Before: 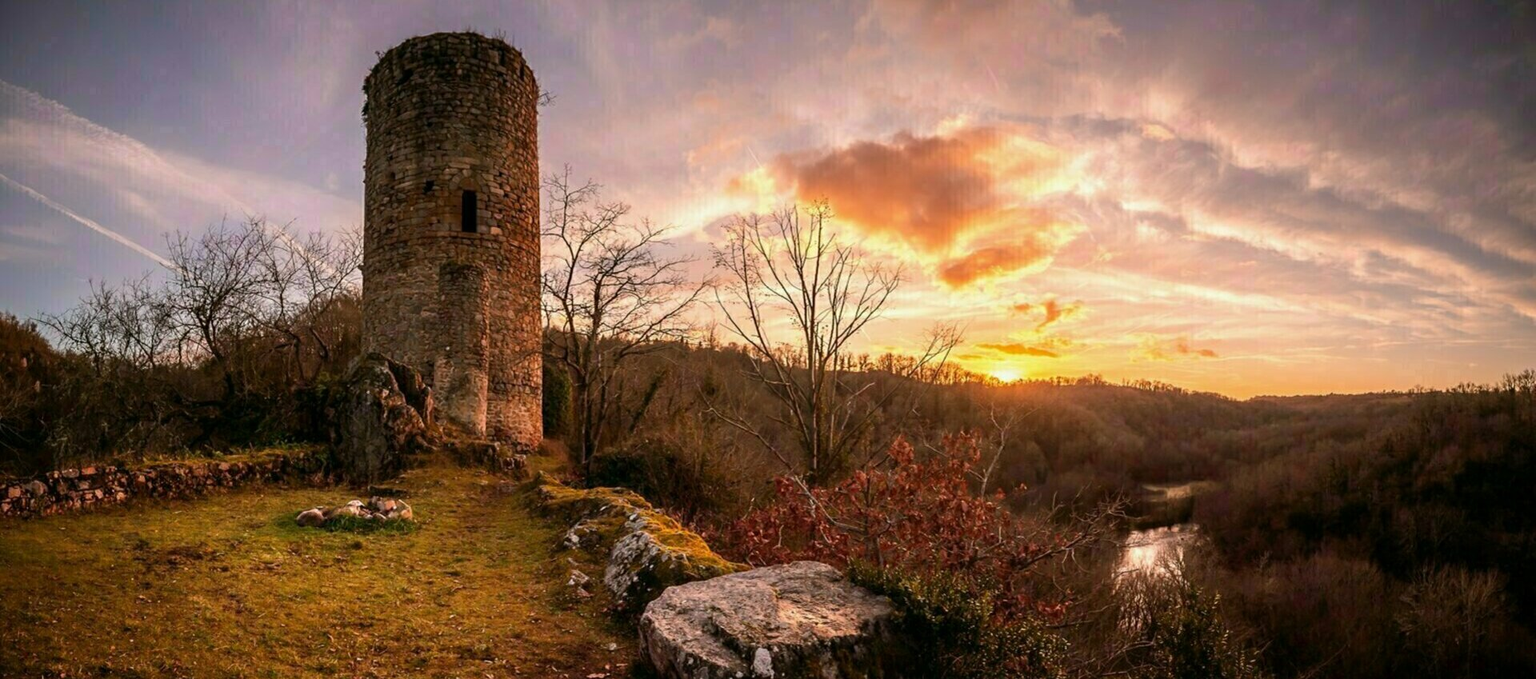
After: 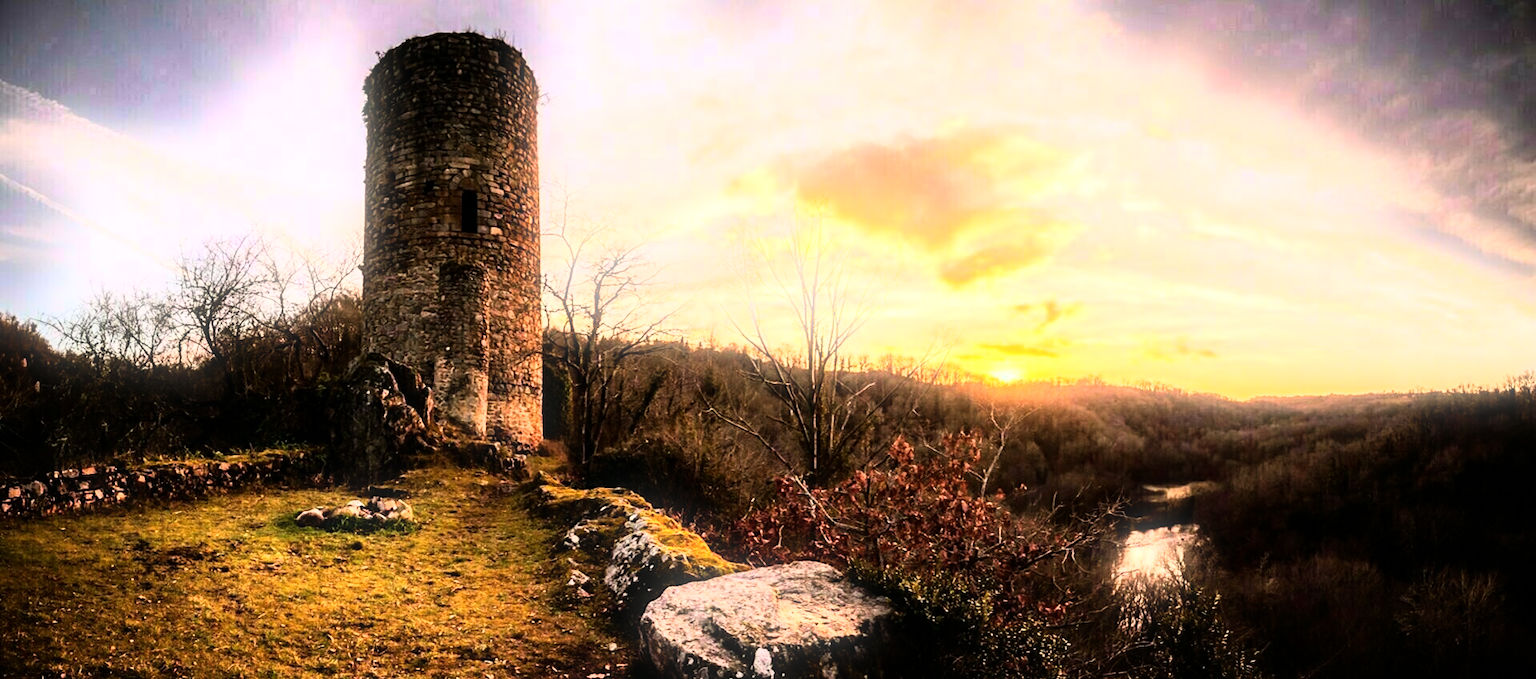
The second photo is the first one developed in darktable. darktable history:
local contrast: mode bilateral grid, contrast 20, coarseness 50, detail 102%, midtone range 0.2
bloom: size 5%, threshold 95%, strength 15%
rgb curve: curves: ch0 [(0, 0) (0.21, 0.15) (0.24, 0.21) (0.5, 0.75) (0.75, 0.96) (0.89, 0.99) (1, 1)]; ch1 [(0, 0.02) (0.21, 0.13) (0.25, 0.2) (0.5, 0.67) (0.75, 0.9) (0.89, 0.97) (1, 1)]; ch2 [(0, 0.02) (0.21, 0.13) (0.25, 0.2) (0.5, 0.67) (0.75, 0.9) (0.89, 0.97) (1, 1)], compensate middle gray true
